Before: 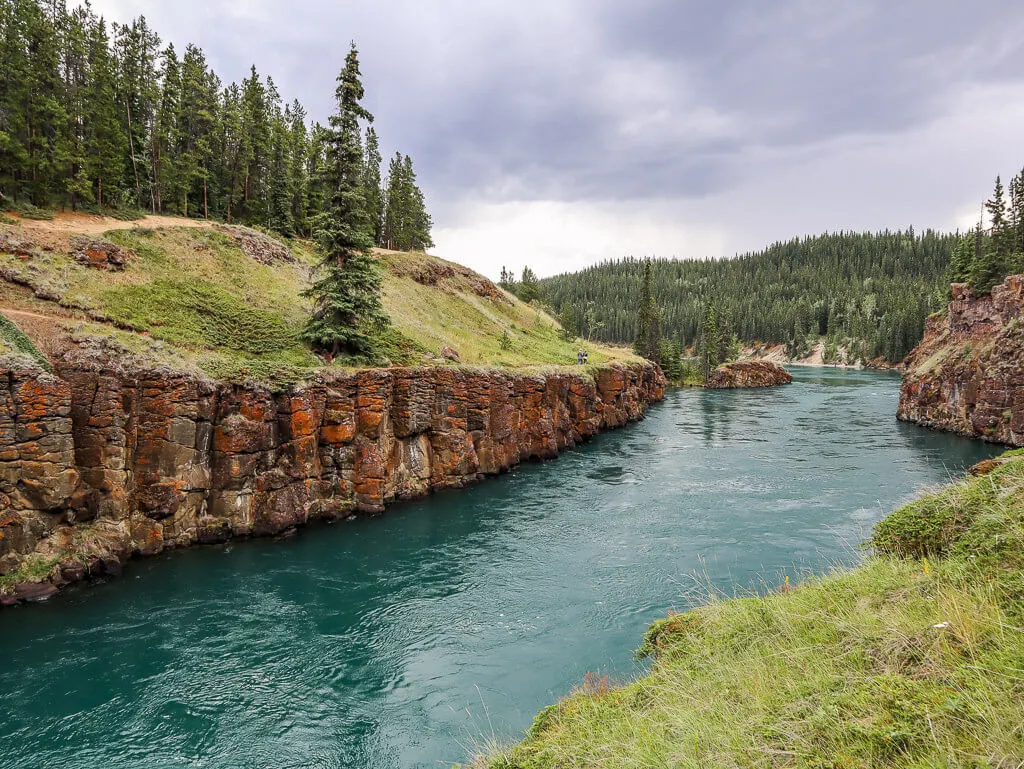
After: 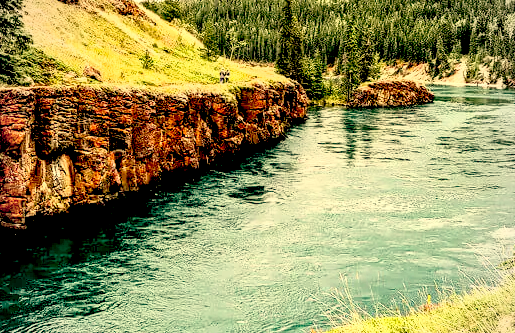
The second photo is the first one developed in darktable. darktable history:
base curve: curves: ch0 [(0, 0) (0.557, 0.834) (1, 1)]
local contrast: highlights 40%, shadows 60%, detail 136%, midtone range 0.514
vignetting: brightness -0.167
white balance: red 1.08, blue 0.791
tone equalizer: -8 EV -0.417 EV, -7 EV -0.389 EV, -6 EV -0.333 EV, -5 EV -0.222 EV, -3 EV 0.222 EV, -2 EV 0.333 EV, -1 EV 0.389 EV, +0 EV 0.417 EV, edges refinement/feathering 500, mask exposure compensation -1.57 EV, preserve details no
crop: left 35.03%, top 36.625%, right 14.663%, bottom 20.057%
color balance: lift [0.975, 0.993, 1, 1.015], gamma [1.1, 1, 1, 0.945], gain [1, 1.04, 1, 0.95]
exposure: black level correction 0.025, exposure 0.182 EV, compensate highlight preservation false
